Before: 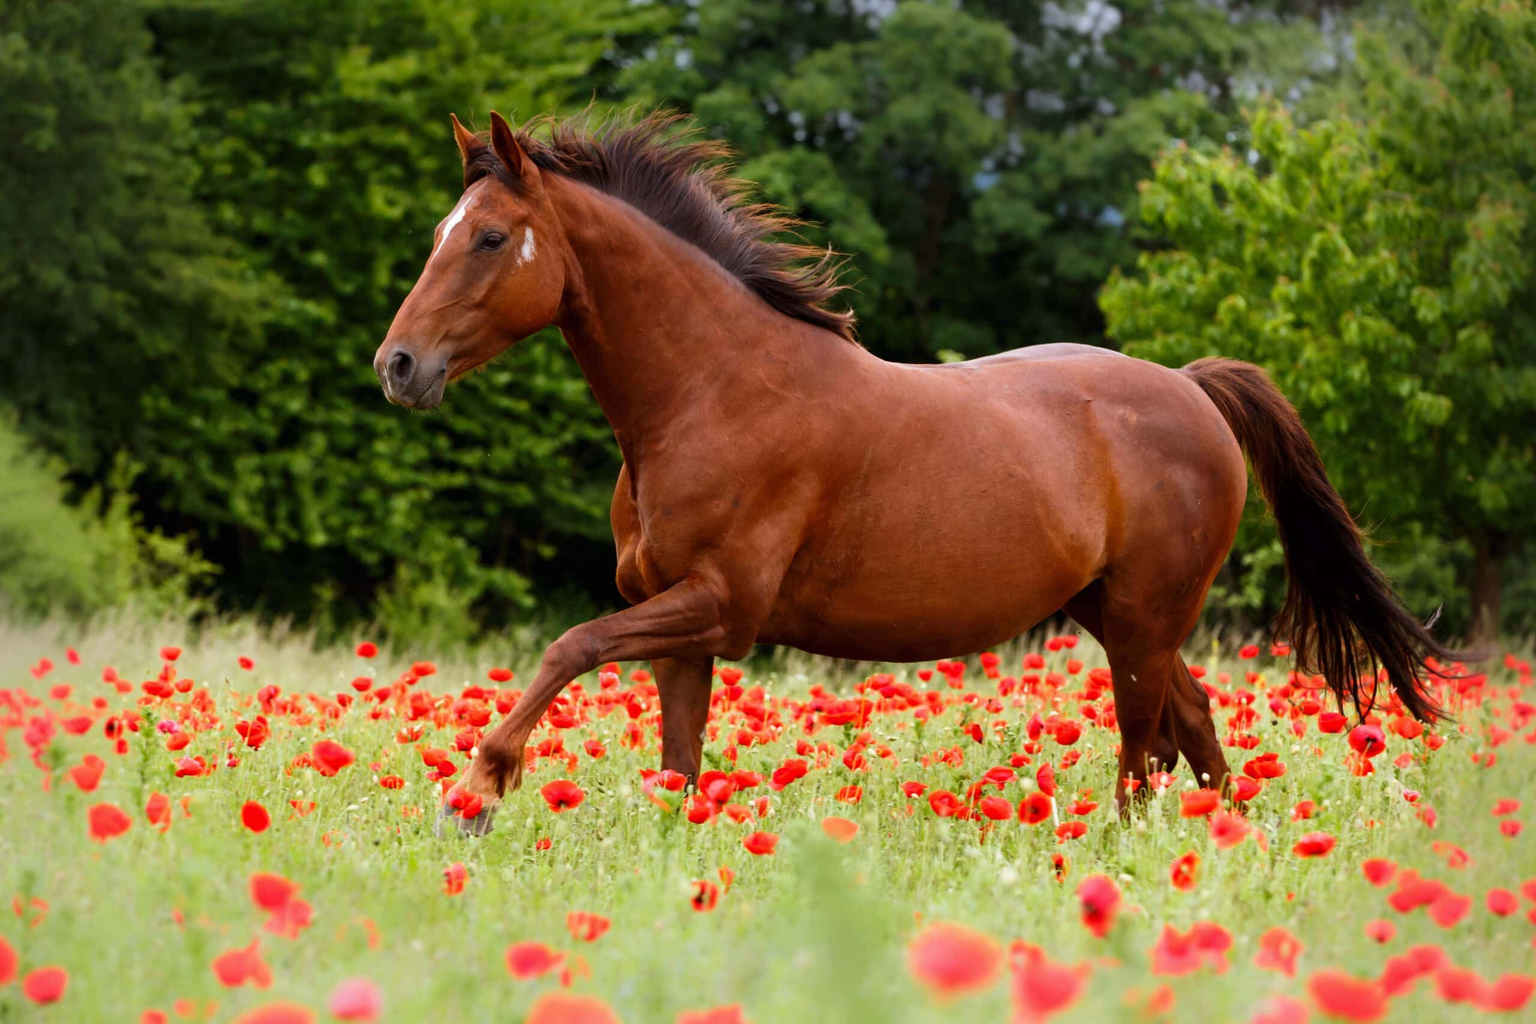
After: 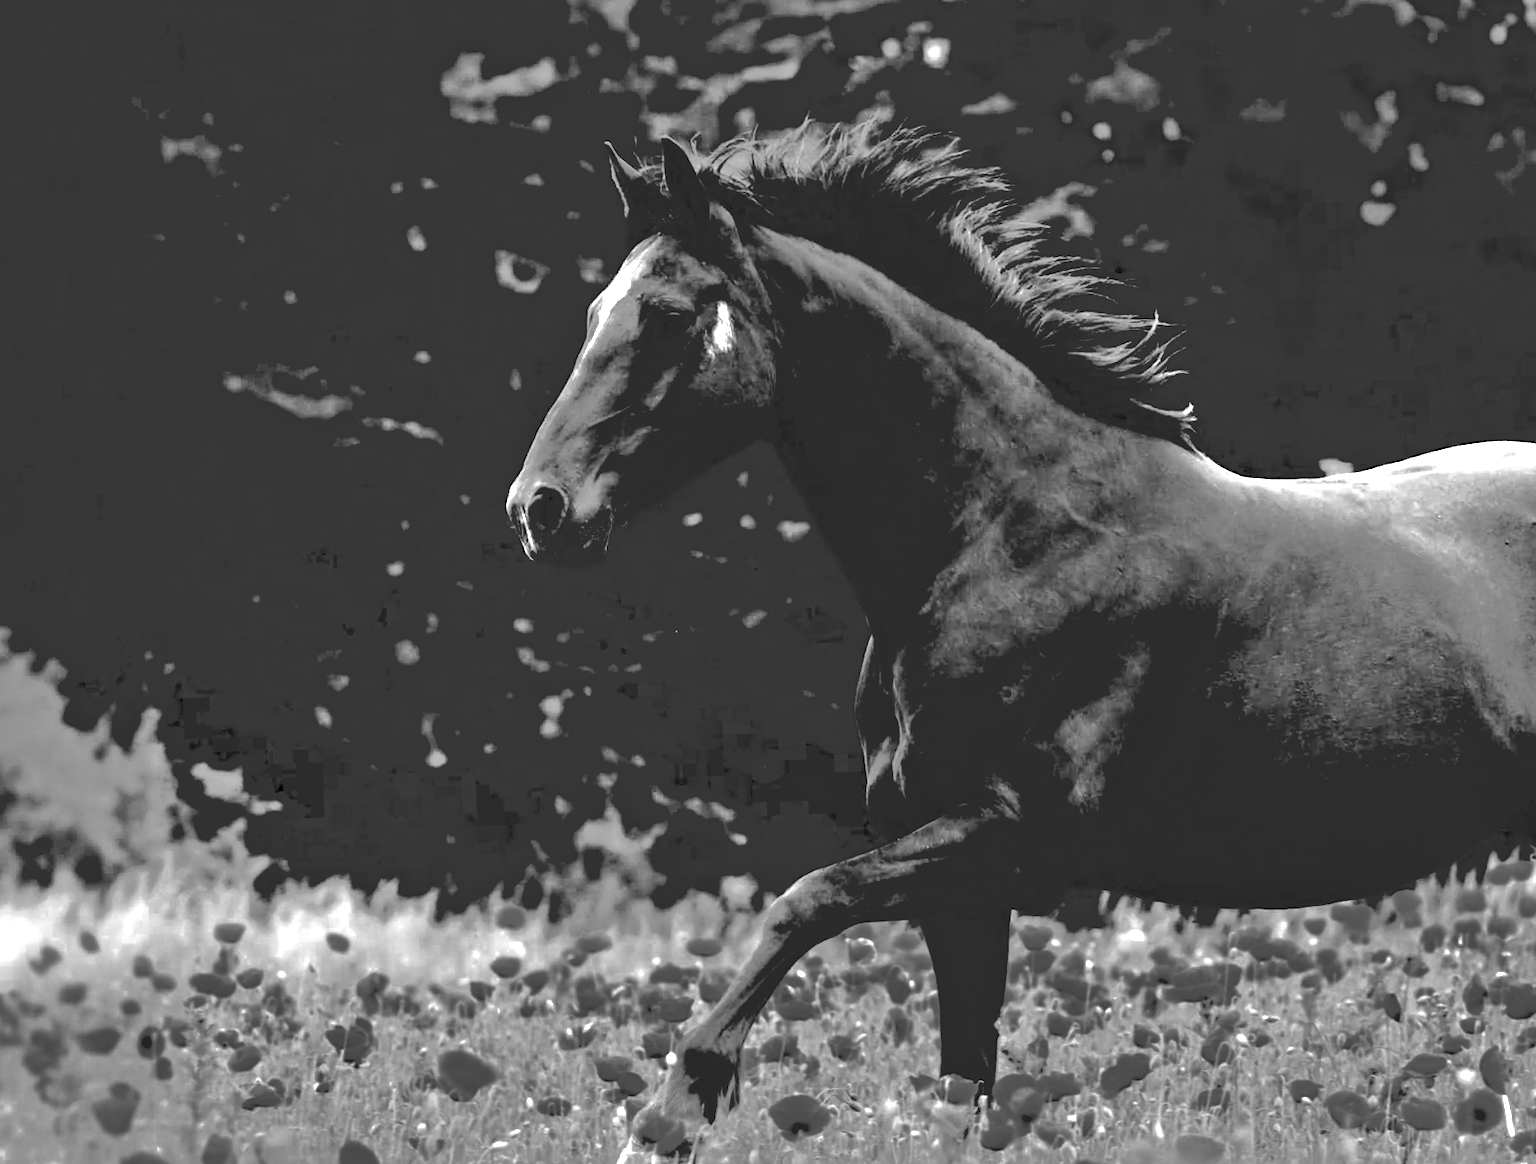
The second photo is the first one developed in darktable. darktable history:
color balance rgb: linear chroma grading › shadows -30%, linear chroma grading › global chroma 35%, perceptual saturation grading › global saturation 75%, perceptual saturation grading › shadows -30%, perceptual brilliance grading › highlights 75%, perceptual brilliance grading › shadows -30%, global vibrance 35%
crop: right 28.885%, bottom 16.626%
tone equalizer: on, module defaults
base curve: curves: ch0 [(0.065, 0.026) (0.236, 0.358) (0.53, 0.546) (0.777, 0.841) (0.924, 0.992)], preserve colors average RGB
rotate and perspective: rotation -2°, crop left 0.022, crop right 0.978, crop top 0.049, crop bottom 0.951
monochrome: size 1
